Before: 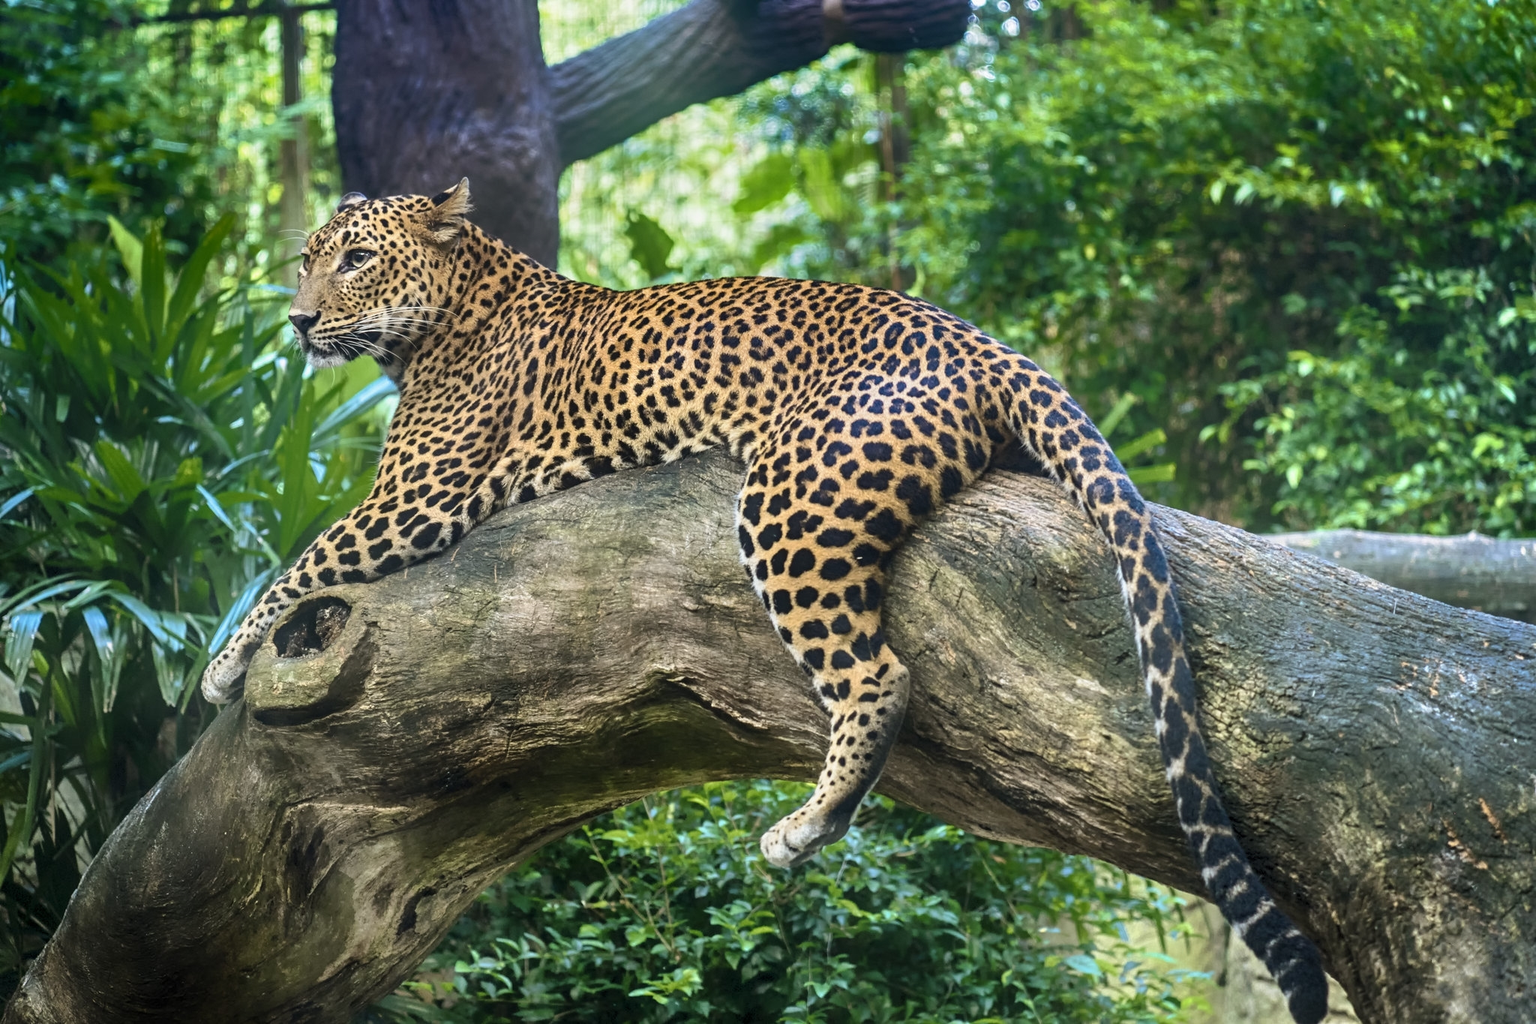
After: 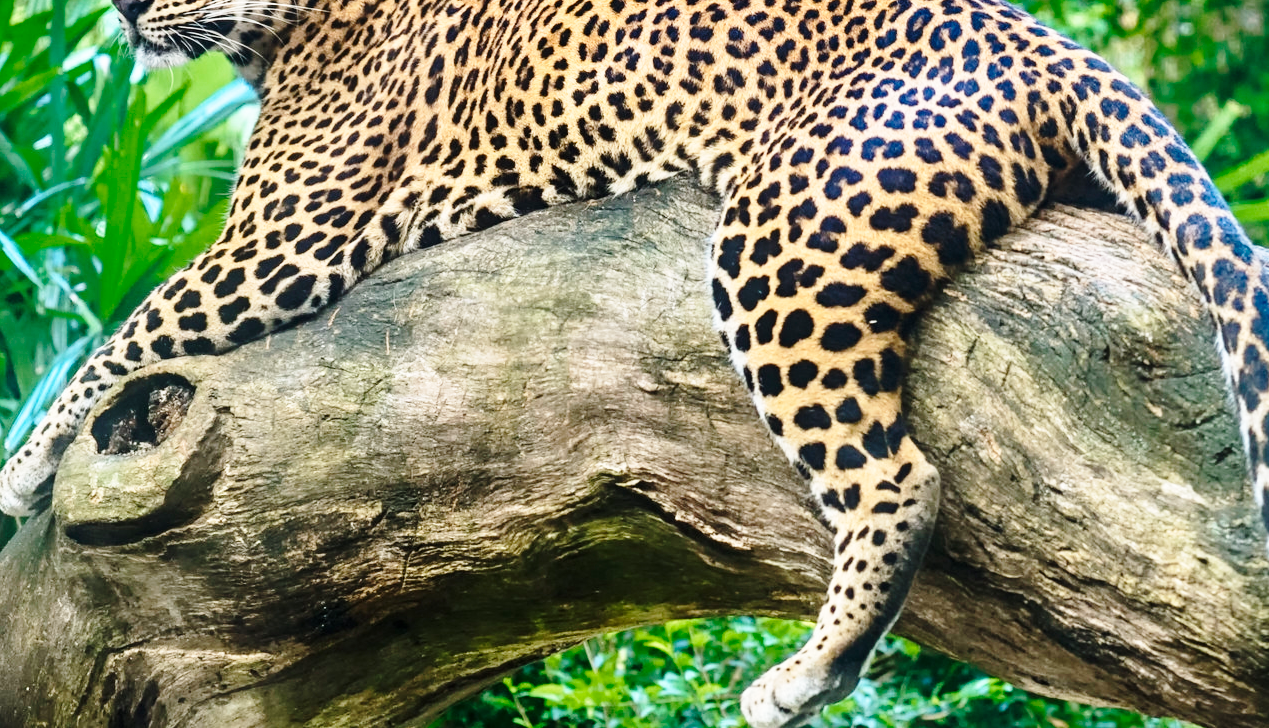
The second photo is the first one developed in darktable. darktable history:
base curve: curves: ch0 [(0, 0) (0.028, 0.03) (0.121, 0.232) (0.46, 0.748) (0.859, 0.968) (1, 1)], preserve colors none
crop: left 13.337%, top 30.948%, right 24.664%, bottom 15.665%
